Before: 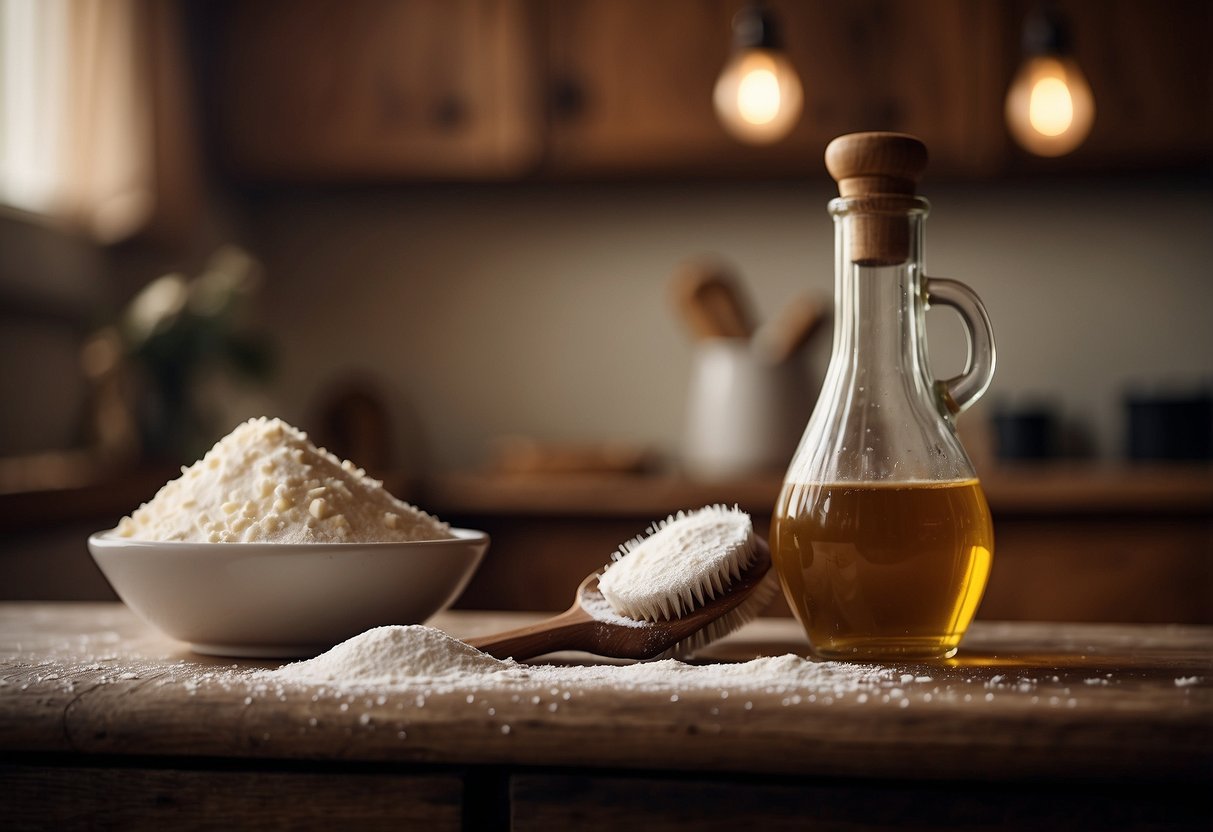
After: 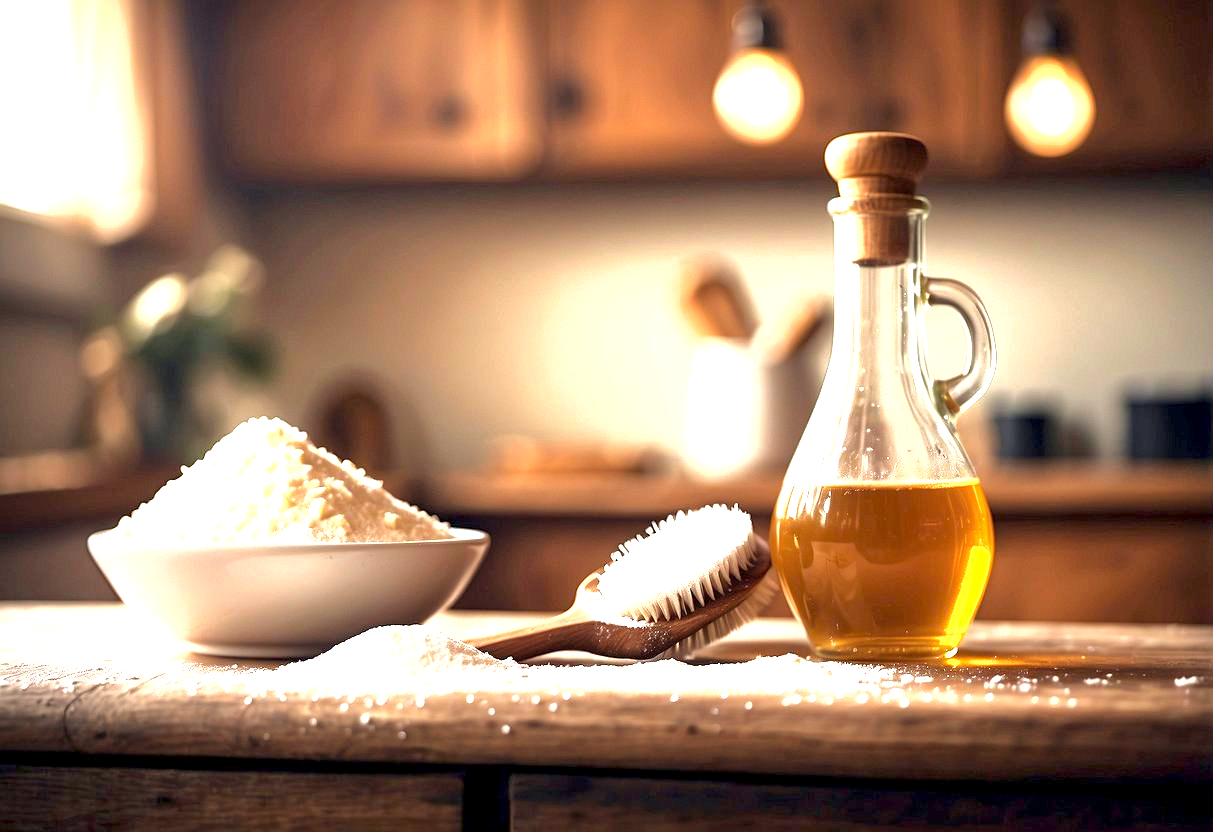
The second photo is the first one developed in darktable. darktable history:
shadows and highlights: shadows -20, white point adjustment -2, highlights -35
exposure: black level correction 0.001, exposure 2.607 EV, compensate exposure bias true, compensate highlight preservation false
